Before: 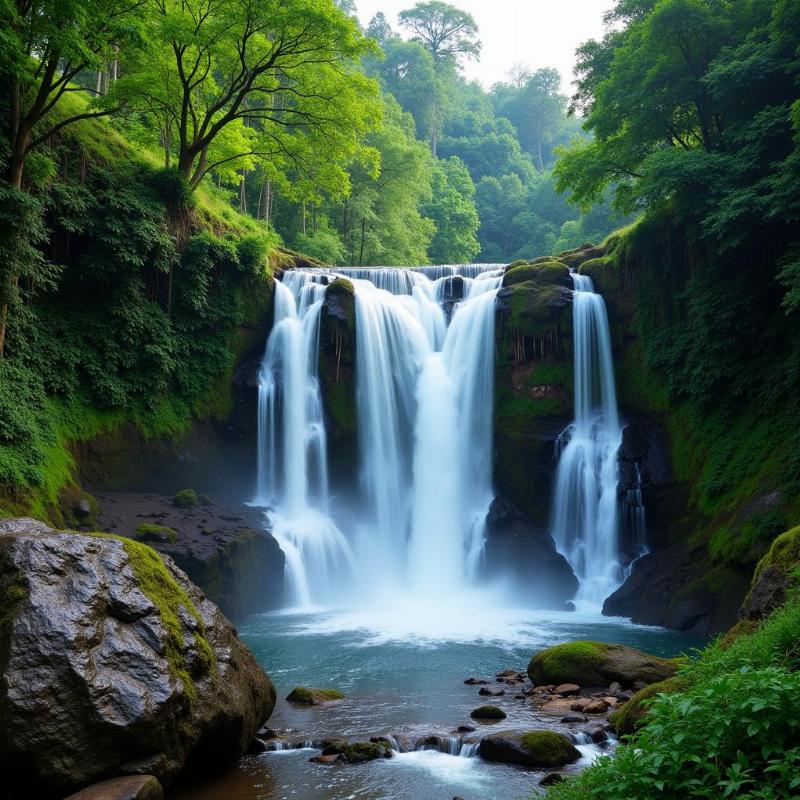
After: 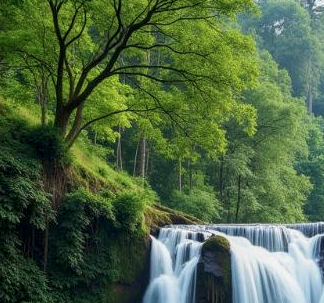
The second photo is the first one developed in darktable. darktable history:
contrast brightness saturation: saturation -0.094
crop: left 15.539%, top 5.462%, right 43.916%, bottom 56.554%
tone equalizer: -8 EV 0.274 EV, -7 EV 0.433 EV, -6 EV 0.429 EV, -5 EV 0.245 EV, -3 EV -0.28 EV, -2 EV -0.439 EV, -1 EV -0.397 EV, +0 EV -0.251 EV
shadows and highlights: shadows -24.4, highlights 48.47, highlights color adjustment 72.99%, soften with gaussian
local contrast: detail 130%
